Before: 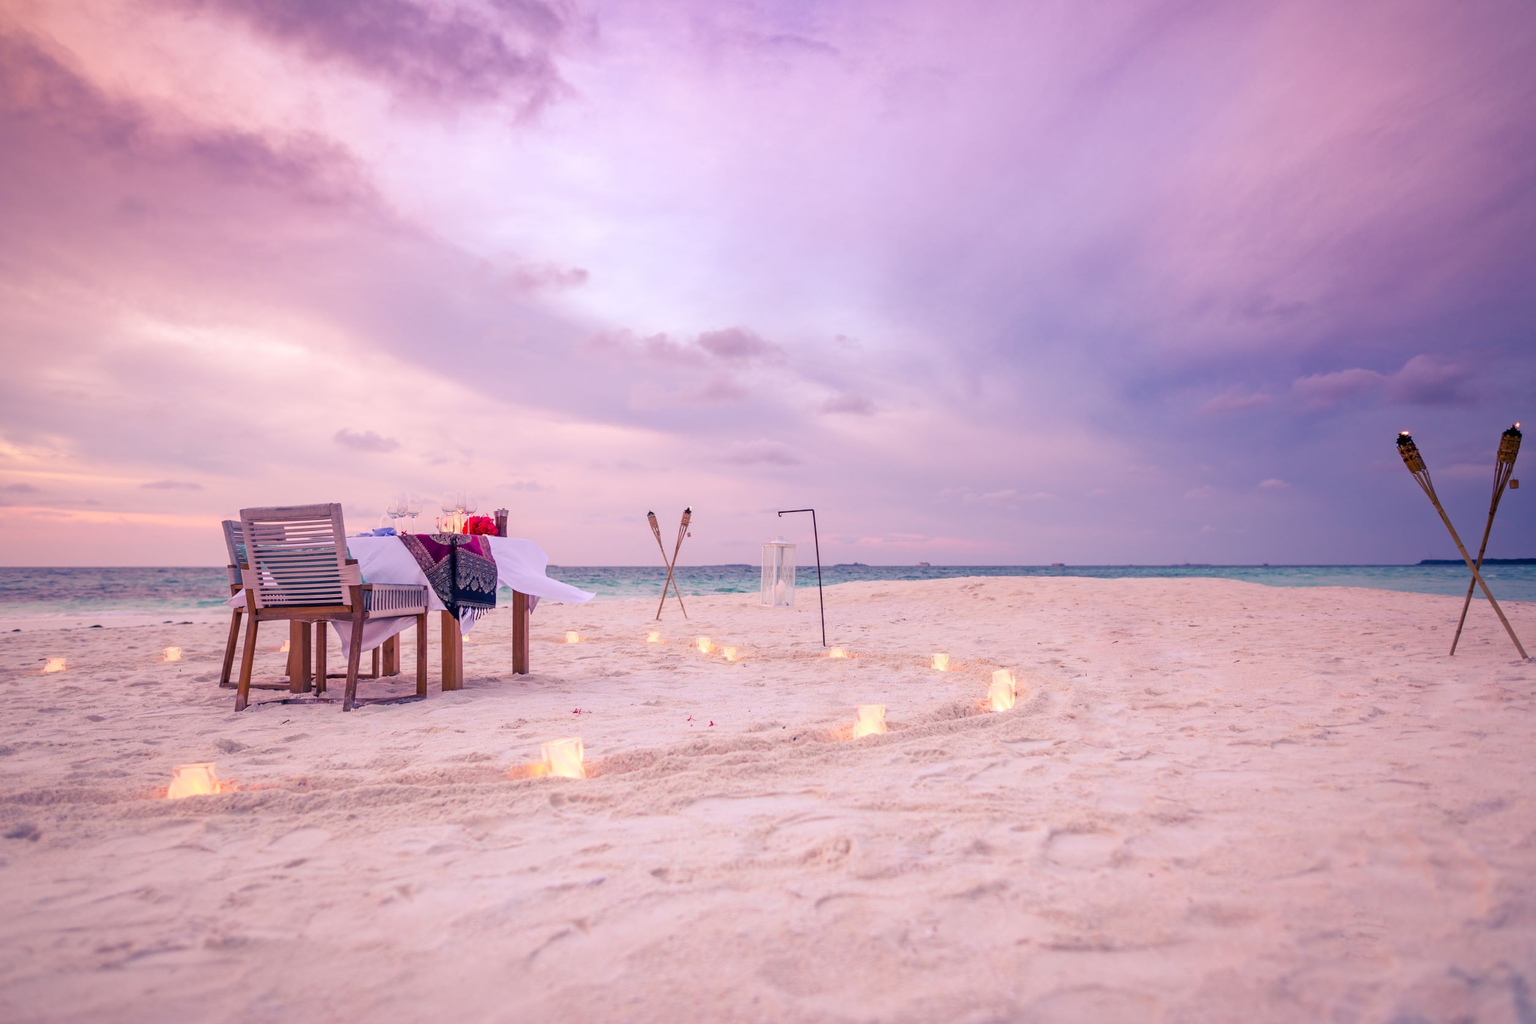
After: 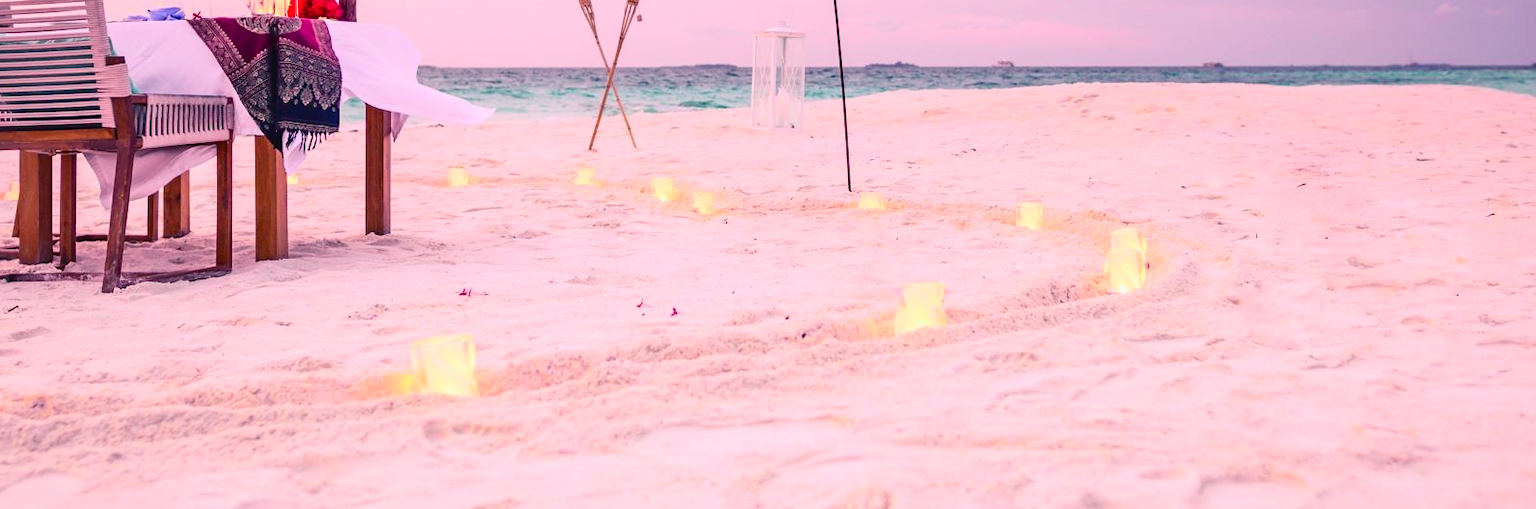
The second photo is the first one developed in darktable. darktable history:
tone curve: curves: ch0 [(0, 0.028) (0.037, 0.05) (0.123, 0.108) (0.19, 0.164) (0.269, 0.247) (0.475, 0.533) (0.595, 0.695) (0.718, 0.823) (0.855, 0.913) (1, 0.982)]; ch1 [(0, 0) (0.243, 0.245) (0.427, 0.41) (0.493, 0.481) (0.505, 0.502) (0.536, 0.545) (0.56, 0.582) (0.611, 0.644) (0.769, 0.807) (1, 1)]; ch2 [(0, 0) (0.249, 0.216) (0.349, 0.321) (0.424, 0.442) (0.476, 0.483) (0.498, 0.499) (0.517, 0.519) (0.532, 0.55) (0.569, 0.608) (0.614, 0.661) (0.706, 0.75) (0.808, 0.809) (0.991, 0.968)], color space Lab, independent channels, preserve colors none
crop: left 18.091%, top 51.13%, right 17.525%, bottom 16.85%
